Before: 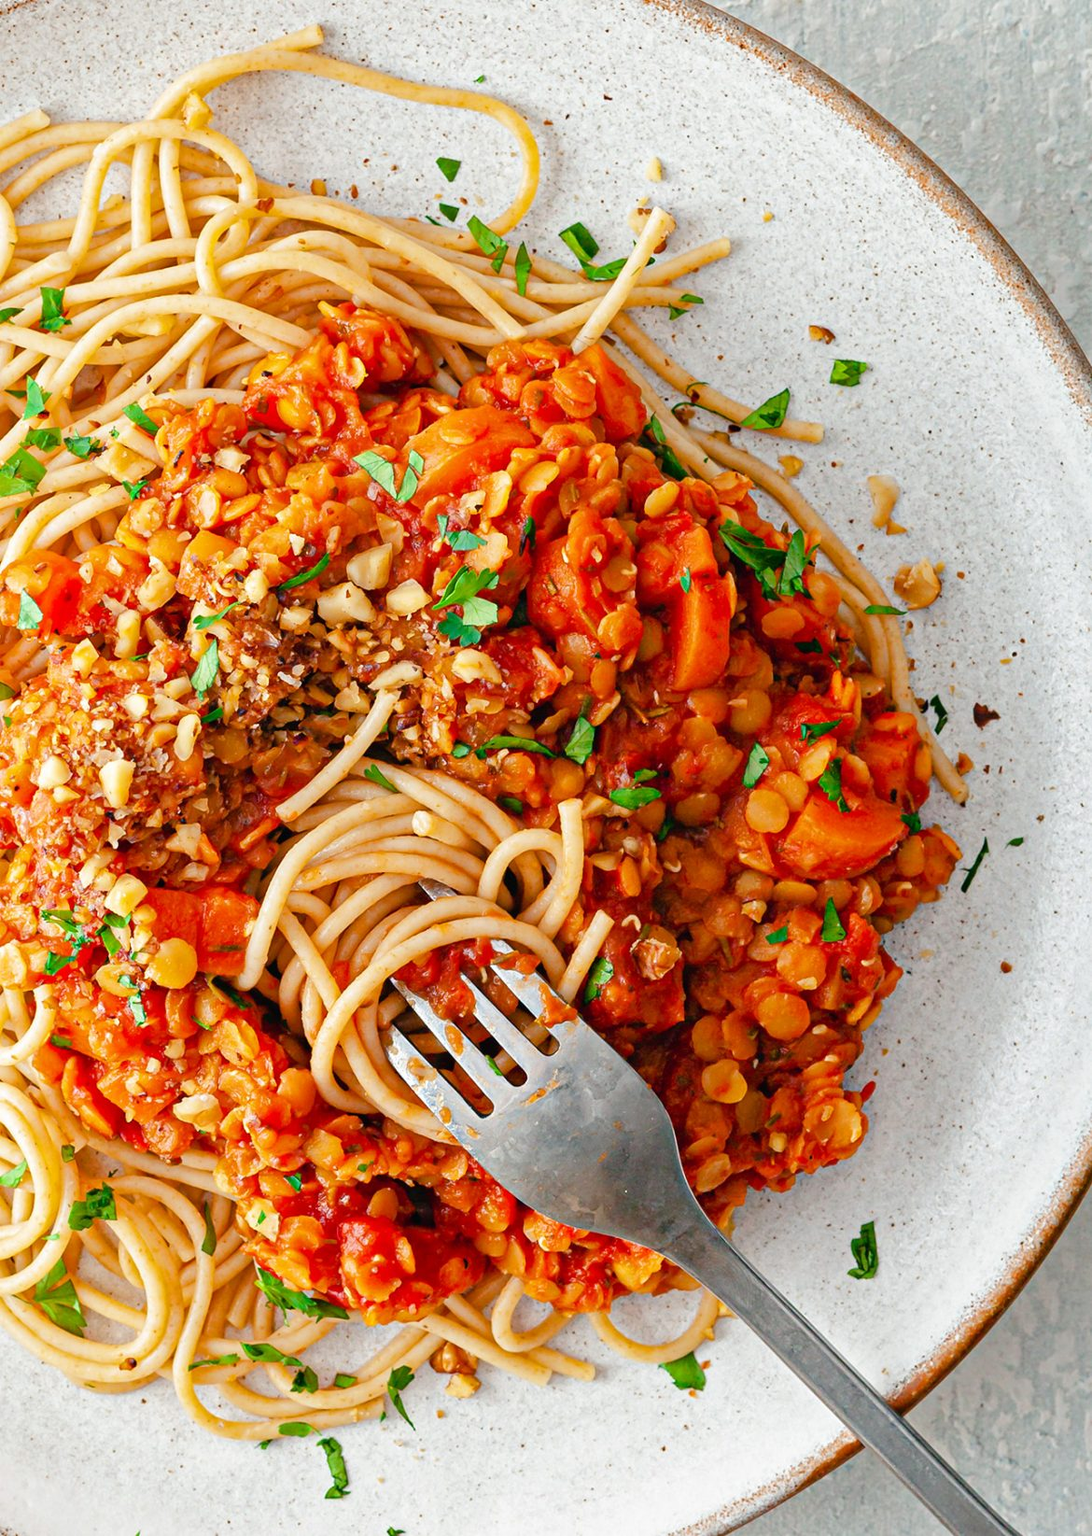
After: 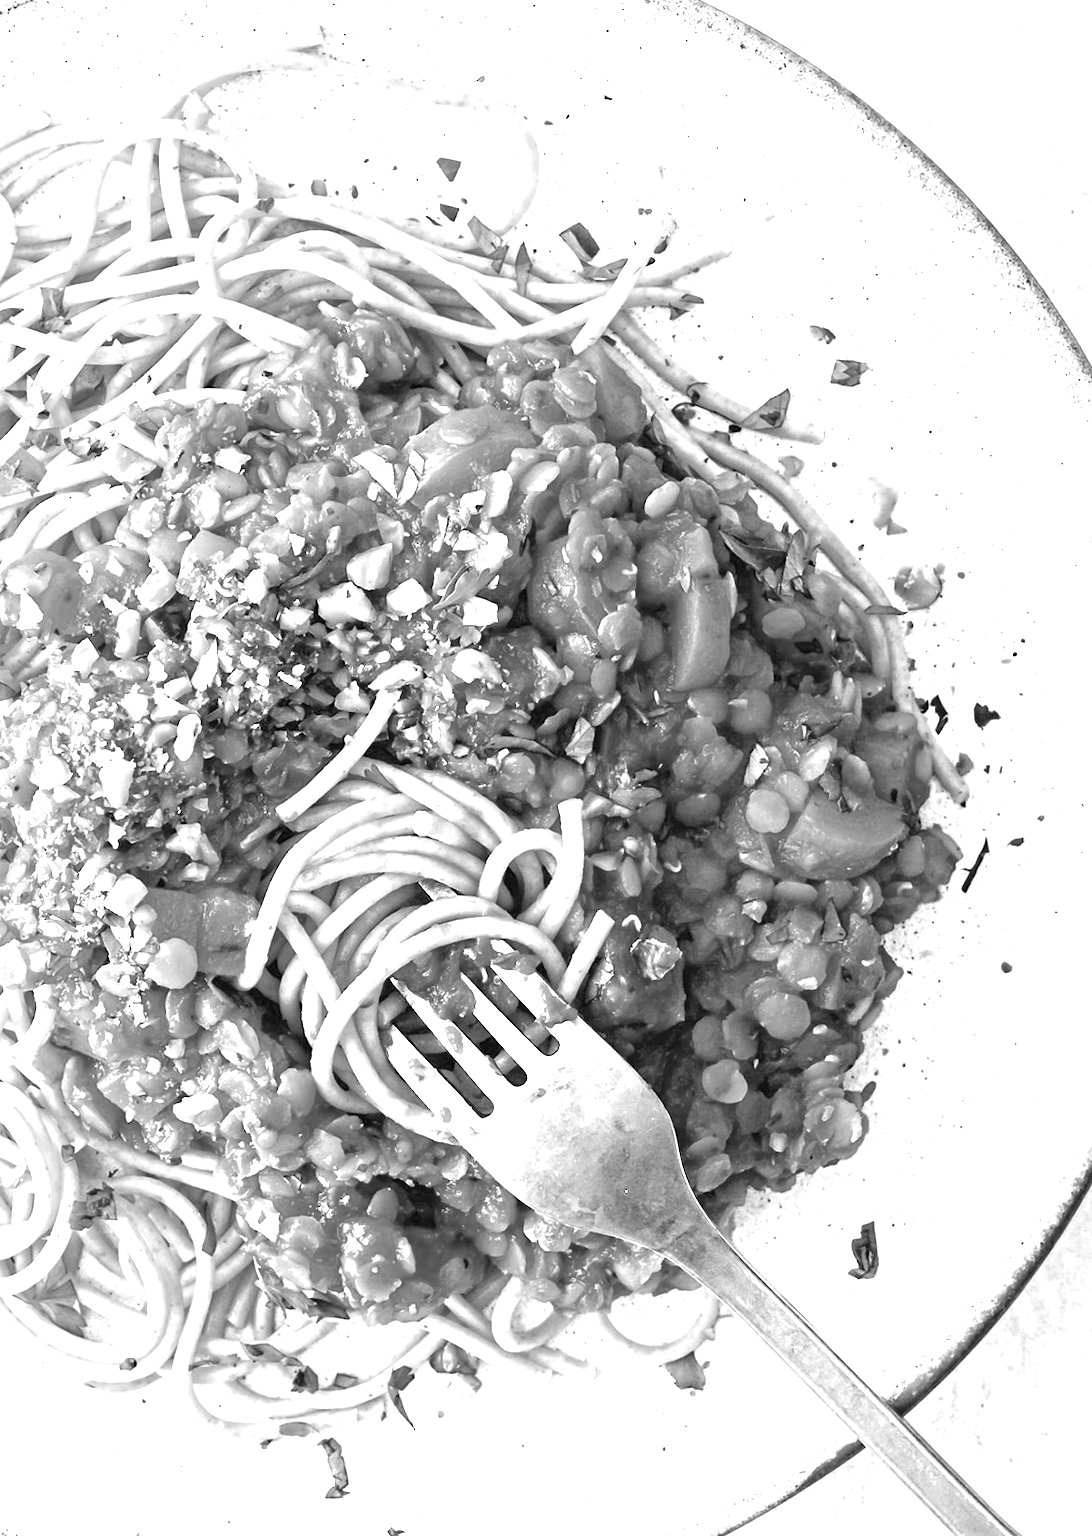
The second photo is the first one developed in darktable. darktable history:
white balance: red 0.766, blue 1.537
color calibration: output gray [0.28, 0.41, 0.31, 0], gray › normalize channels true, illuminant same as pipeline (D50), adaptation XYZ, x 0.346, y 0.359, gamut compression 0
tone equalizer: on, module defaults
exposure: black level correction 0, exposure 1.388 EV, compensate exposure bias true, compensate highlight preservation false
